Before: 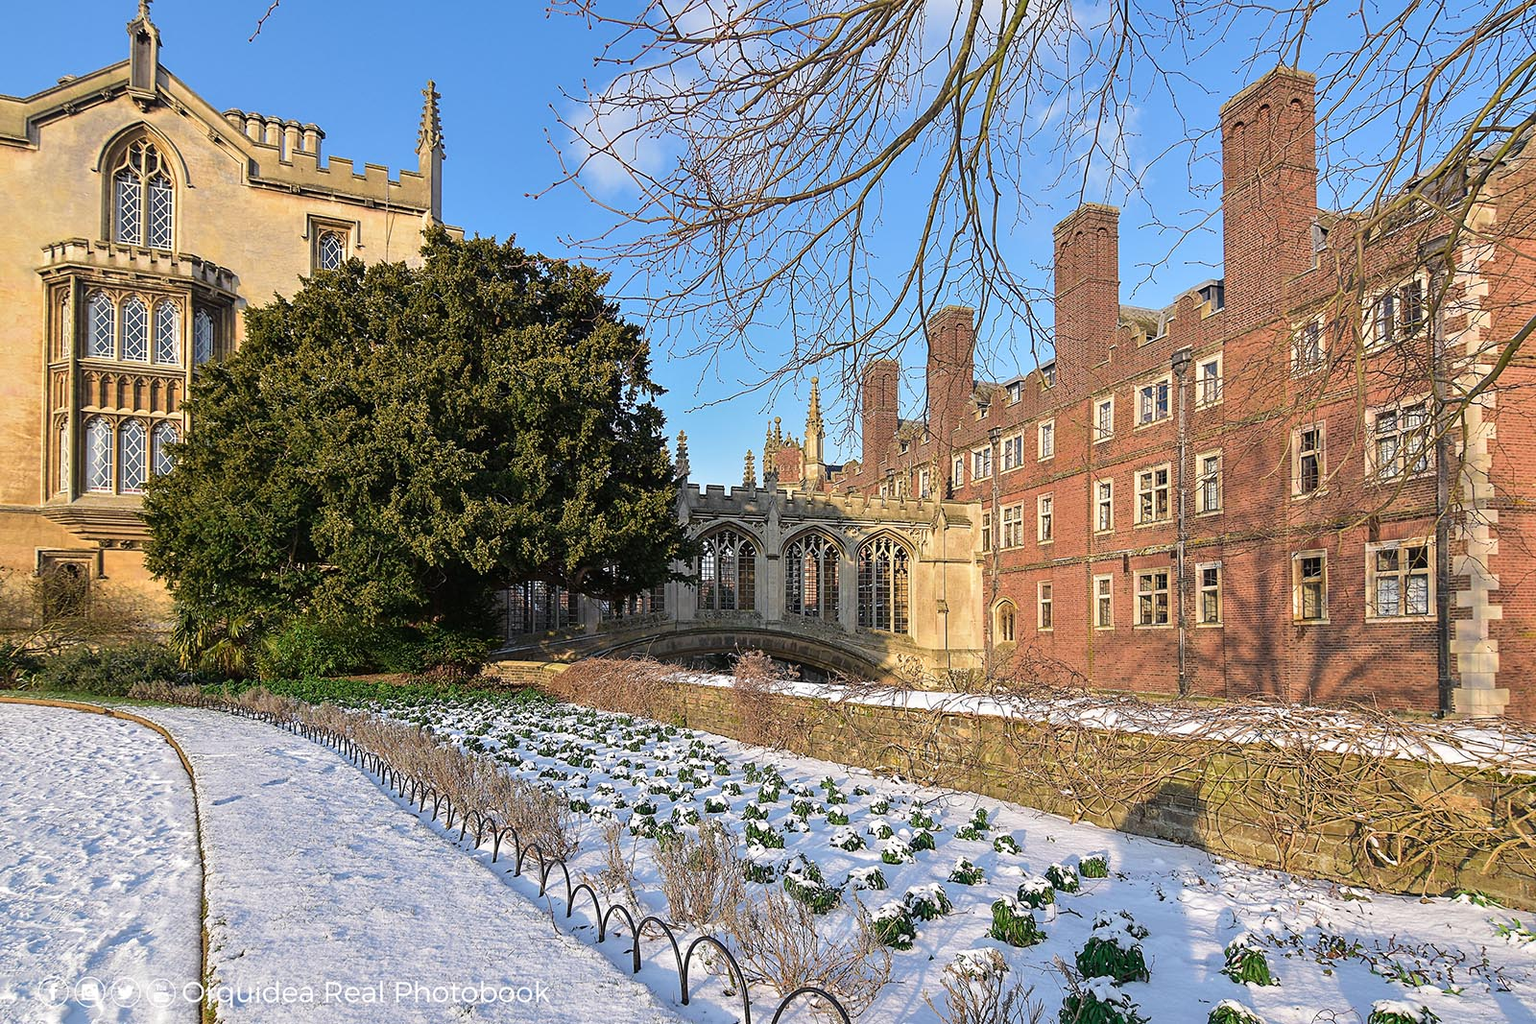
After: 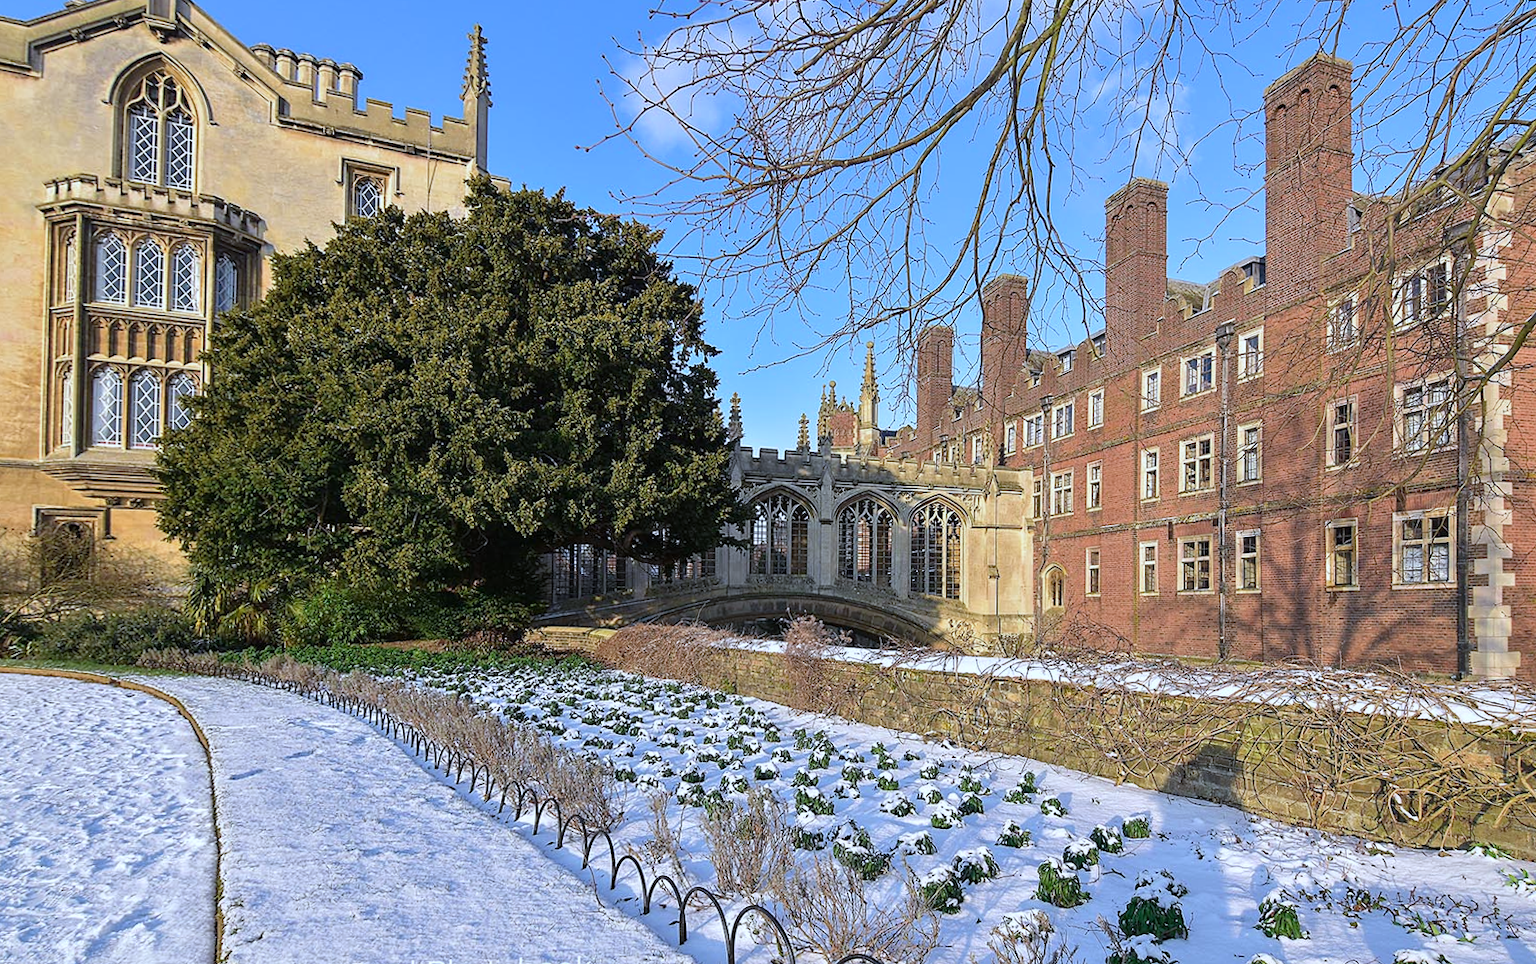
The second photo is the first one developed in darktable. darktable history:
white balance: red 0.931, blue 1.11
rotate and perspective: rotation 0.679°, lens shift (horizontal) 0.136, crop left 0.009, crop right 0.991, crop top 0.078, crop bottom 0.95
